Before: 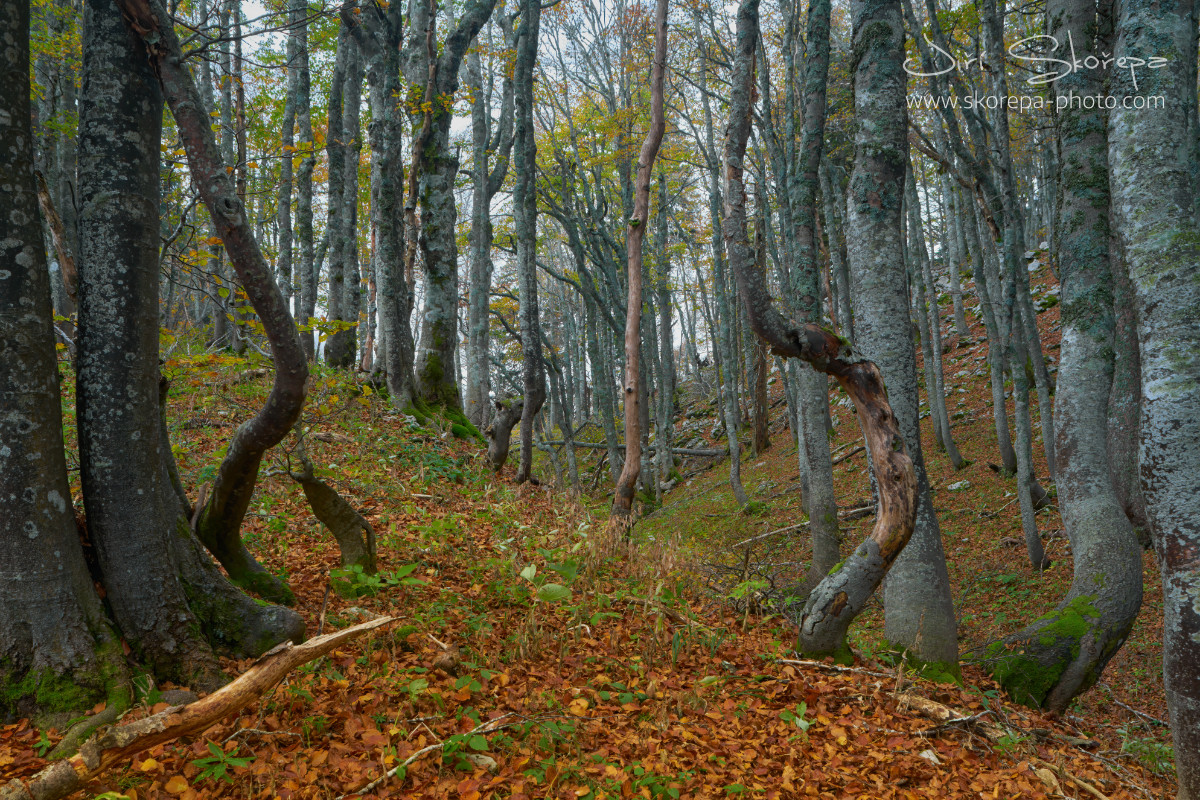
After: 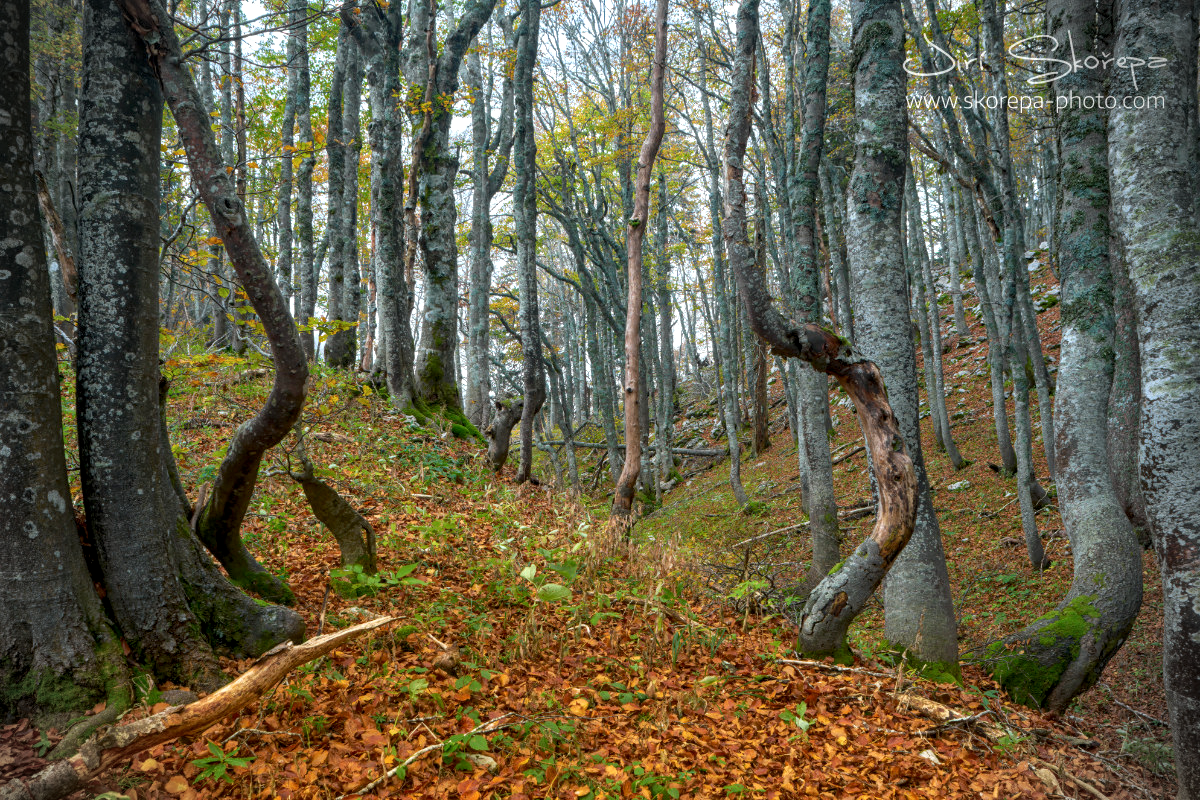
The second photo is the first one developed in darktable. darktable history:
exposure: black level correction 0.001, exposure 0.5 EV, compensate highlight preservation false
local contrast: detail 130%
vignetting: fall-off start 87.96%, fall-off radius 25.29%, center (-0.013, 0)
